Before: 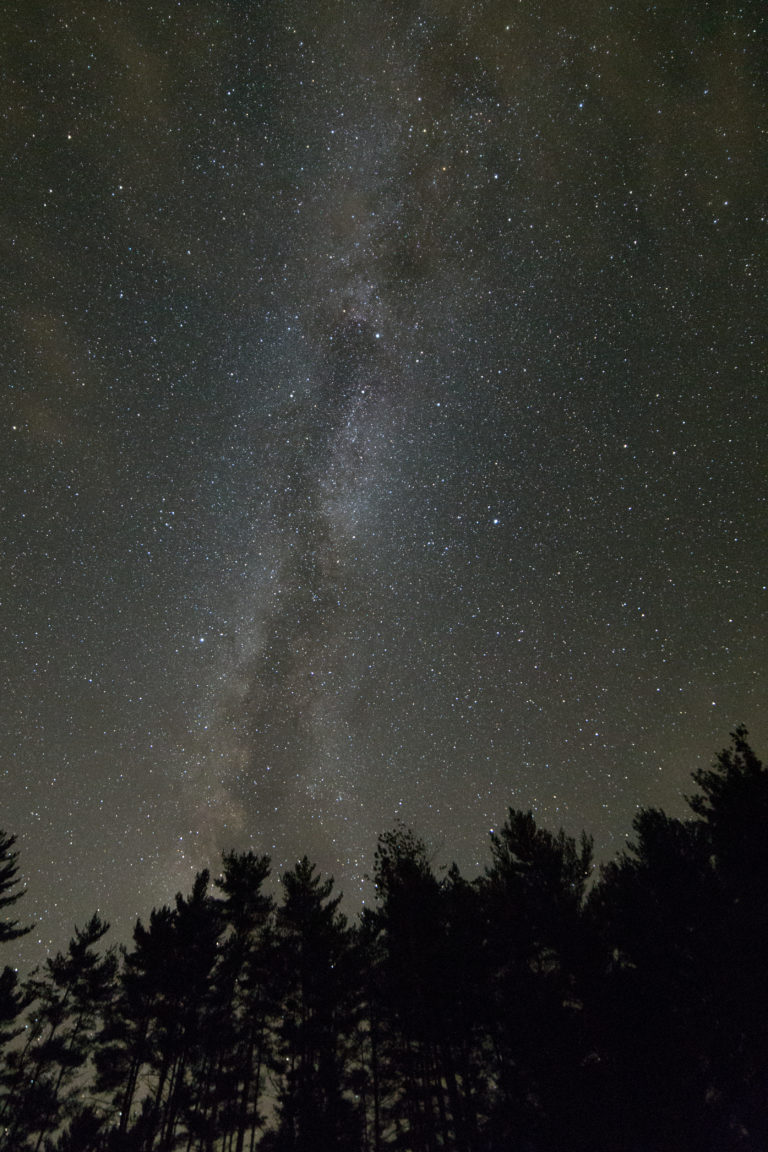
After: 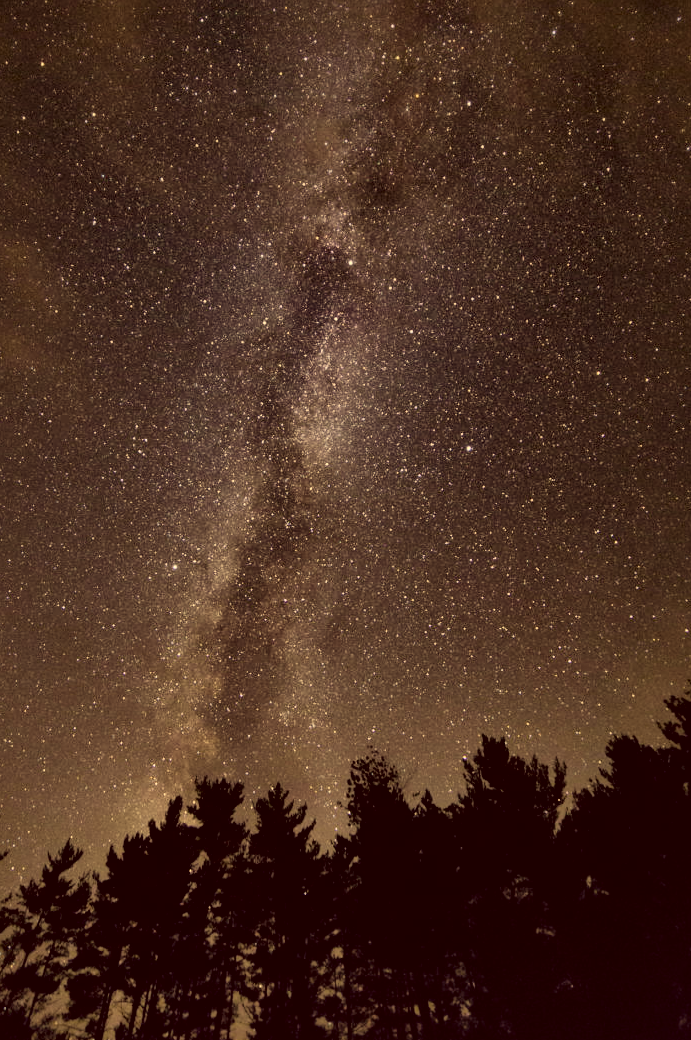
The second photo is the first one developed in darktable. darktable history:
crop: left 3.644%, top 6.418%, right 6.38%, bottom 3.294%
color calibration: illuminant same as pipeline (D50), adaptation XYZ, x 0.346, y 0.358, temperature 5005.76 K
local contrast: mode bilateral grid, contrast 43, coarseness 68, detail 214%, midtone range 0.2
color correction: highlights a* 9.81, highlights b* 38.47, shadows a* 14.14, shadows b* 3.13
